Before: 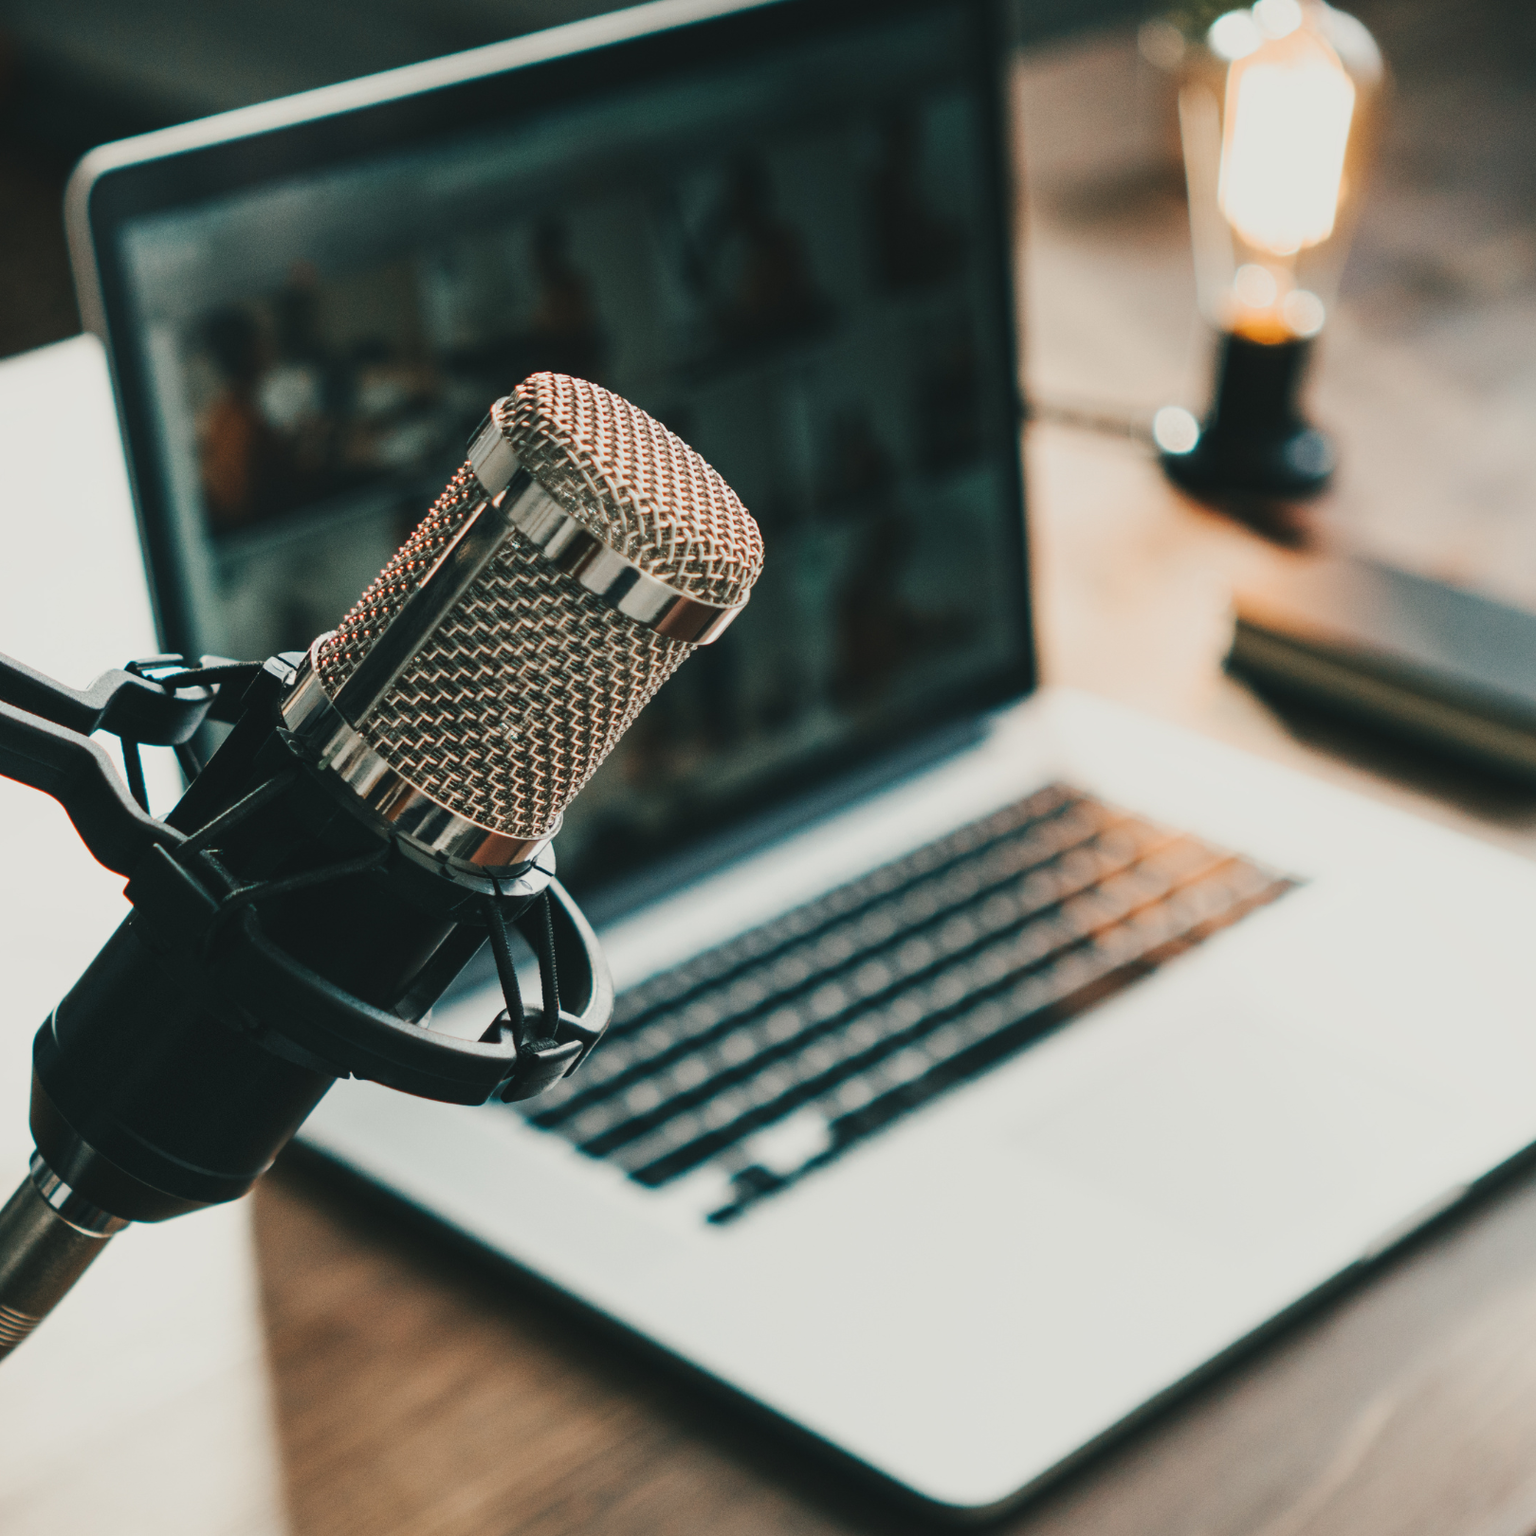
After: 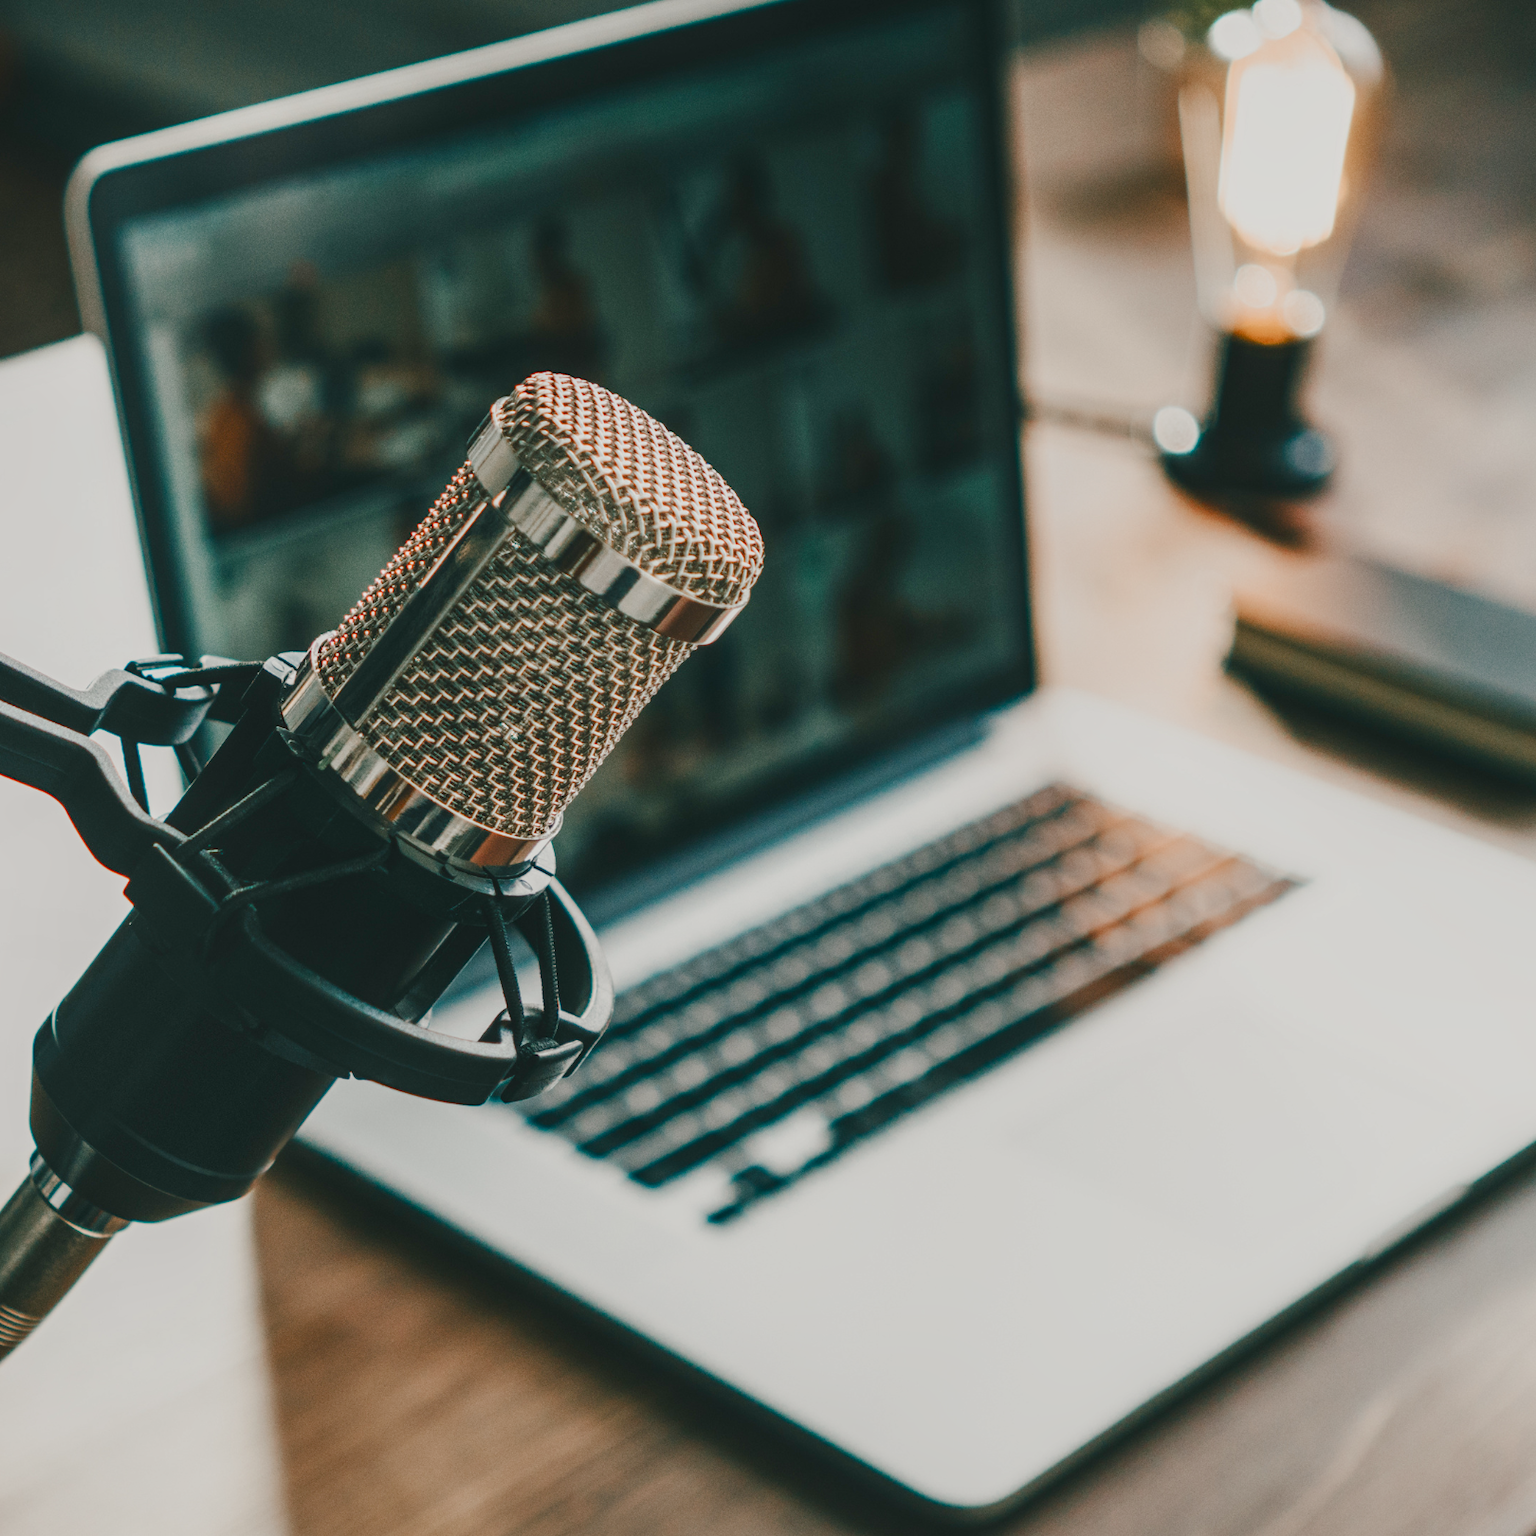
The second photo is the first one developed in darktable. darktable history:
color balance rgb: shadows lift › chroma 1%, shadows lift › hue 113°, highlights gain › chroma 0.2%, highlights gain › hue 333°, perceptual saturation grading › global saturation 20%, perceptual saturation grading › highlights -50%, perceptual saturation grading › shadows 25%, contrast -10%
local contrast: on, module defaults
contrast equalizer: y [[0.5, 0.5, 0.478, 0.5, 0.5, 0.5], [0.5 ×6], [0.5 ×6], [0 ×6], [0 ×6]]
